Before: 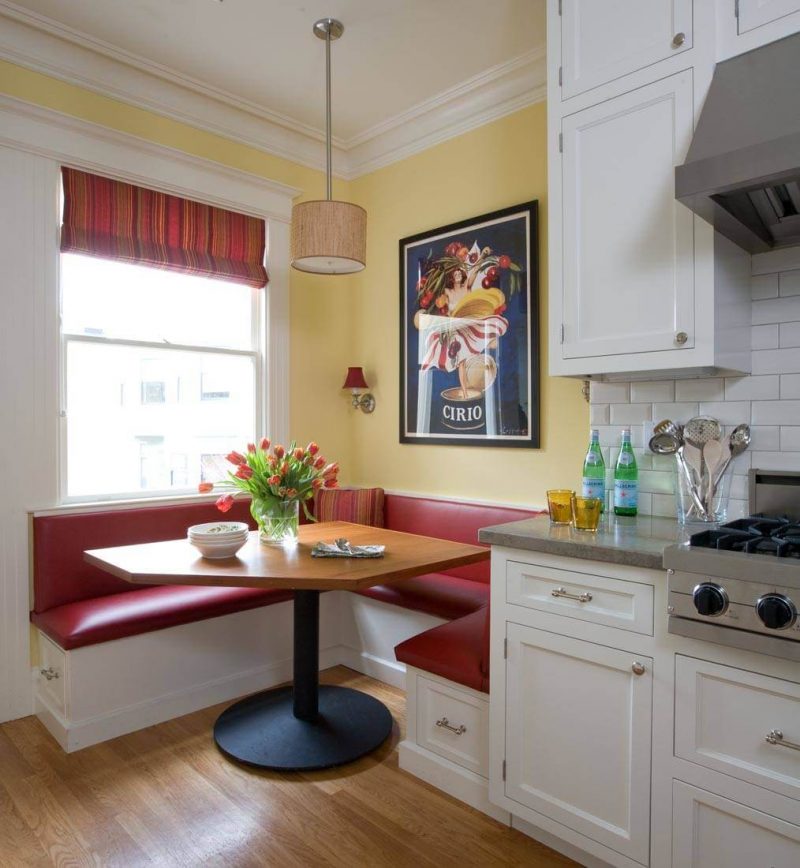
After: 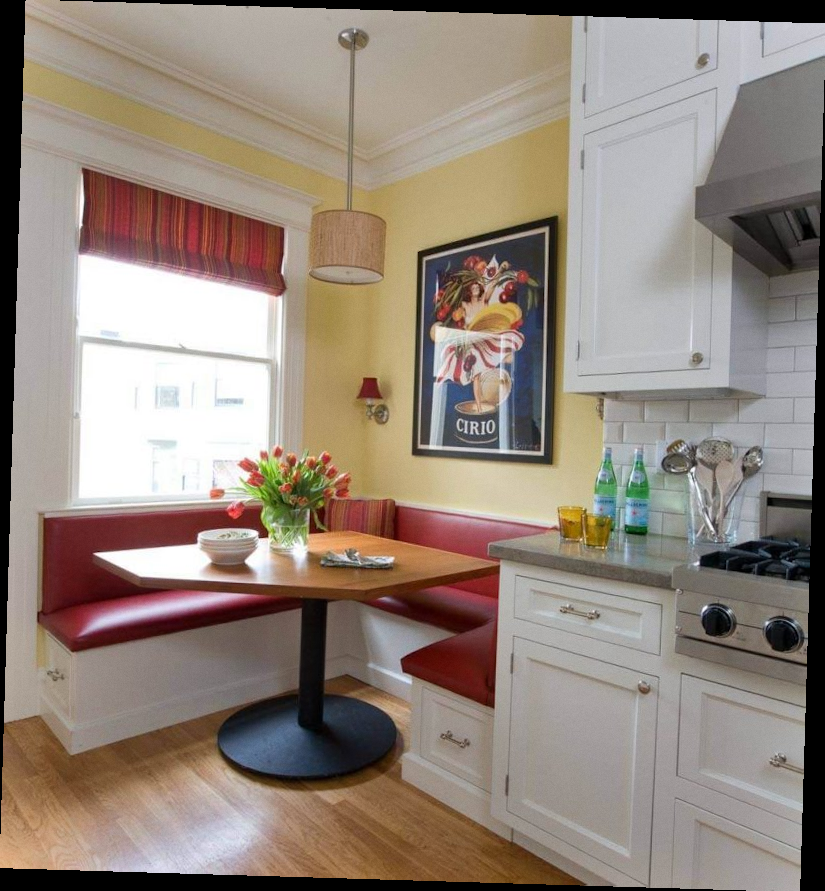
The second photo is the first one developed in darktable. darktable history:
shadows and highlights: soften with gaussian
grain: coarseness 0.09 ISO, strength 10%
rotate and perspective: rotation 1.72°, automatic cropping off
